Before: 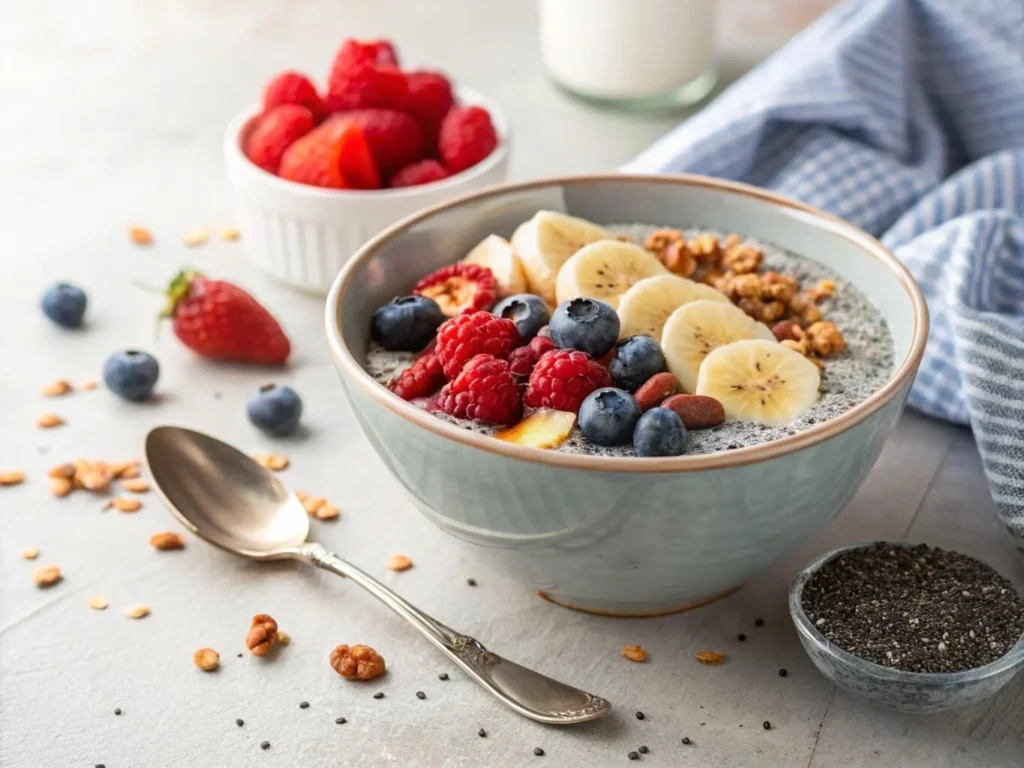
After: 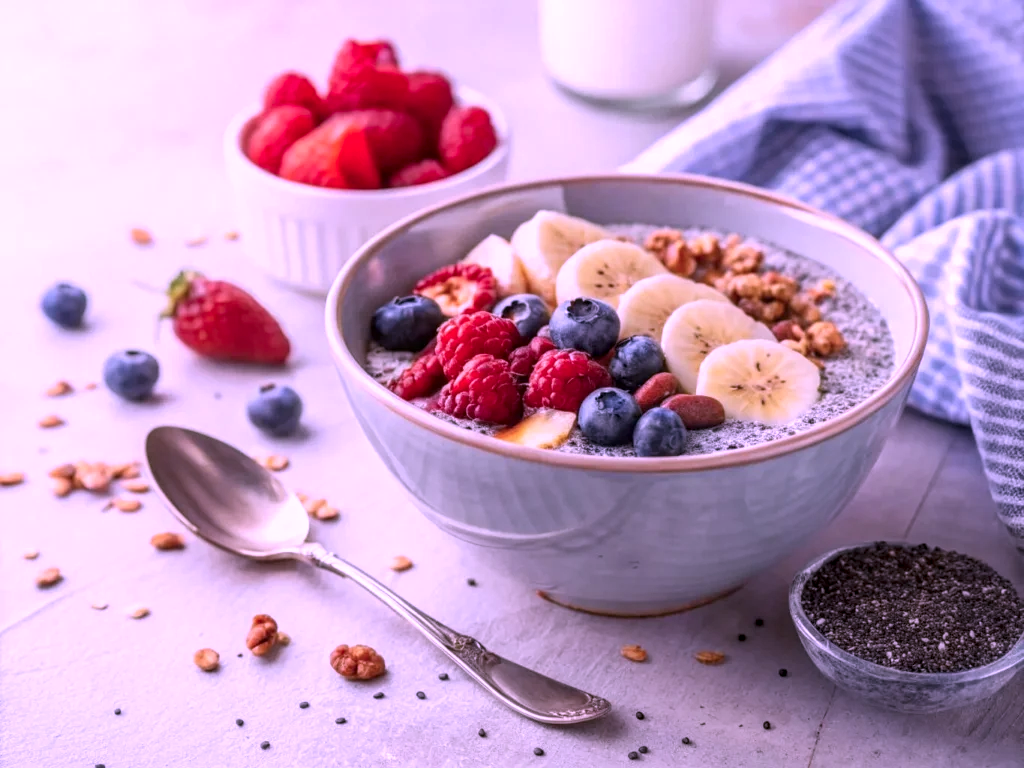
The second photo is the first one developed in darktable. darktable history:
local contrast: on, module defaults
color calibration: output R [1.107, -0.012, -0.003, 0], output B [0, 0, 1.308, 0], x 0.38, y 0.389, temperature 4075.66 K, saturation algorithm version 1 (2020)
